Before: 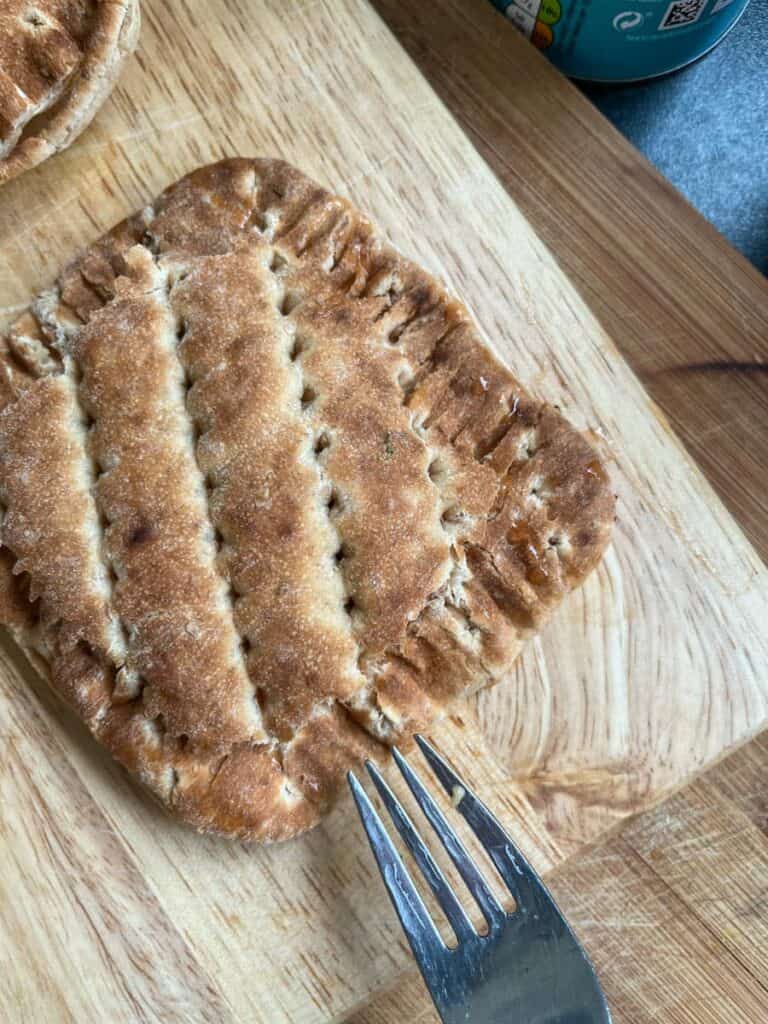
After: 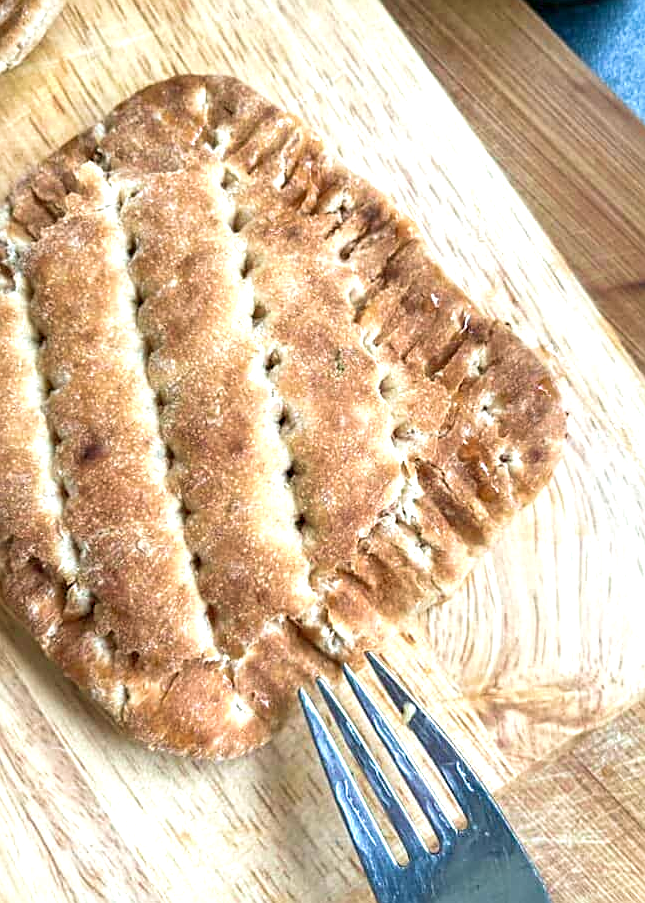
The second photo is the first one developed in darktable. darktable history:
velvia: on, module defaults
exposure: exposure 0.781 EV, compensate highlight preservation false
crop: left 6.446%, top 8.188%, right 9.538%, bottom 3.548%
levels: levels [0, 0.478, 1]
sharpen: on, module defaults
